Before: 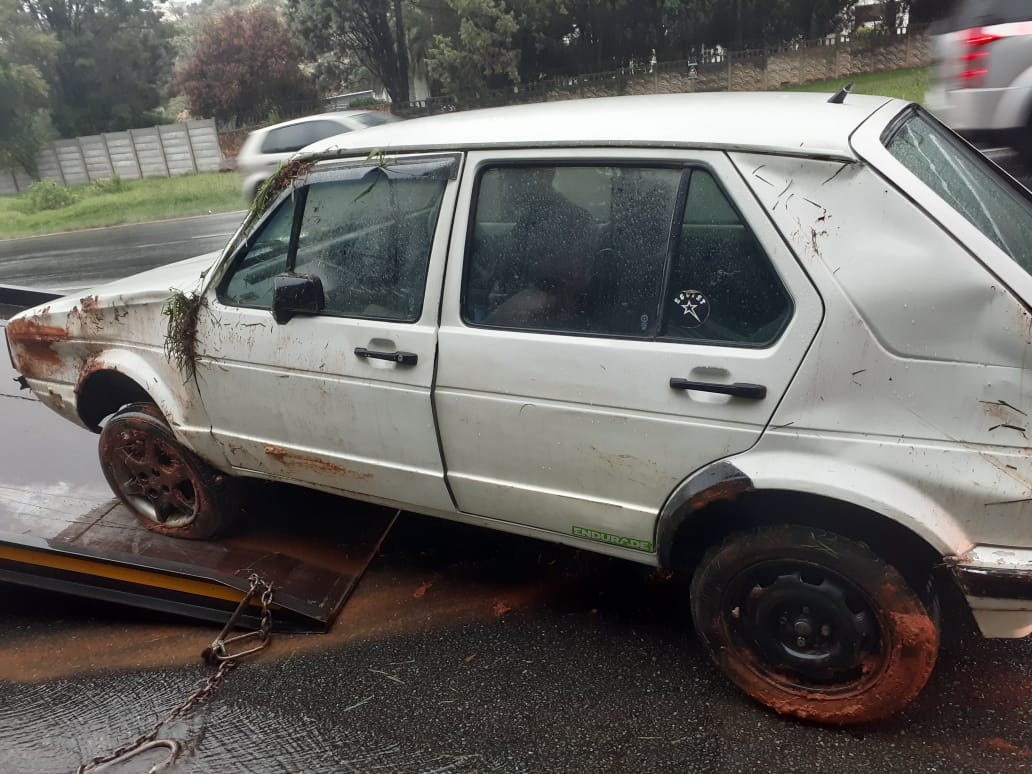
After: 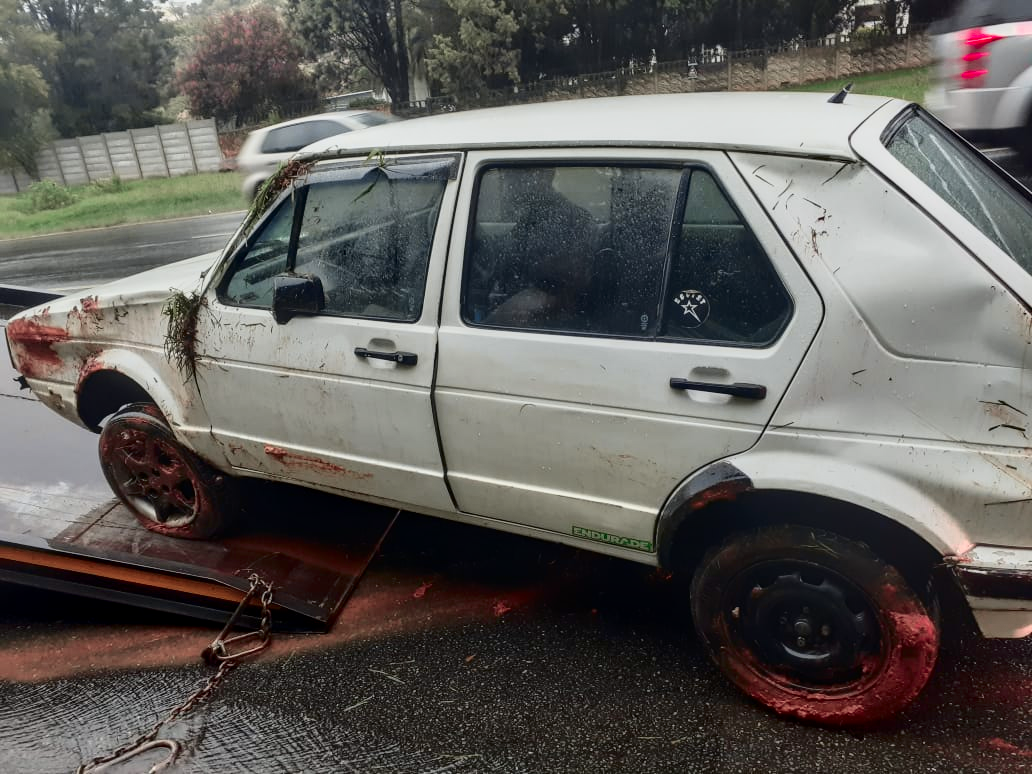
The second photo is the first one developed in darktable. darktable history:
tone curve: curves: ch0 [(0, 0.009) (0.105, 0.069) (0.195, 0.154) (0.289, 0.278) (0.384, 0.391) (0.513, 0.53) (0.66, 0.667) (0.895, 0.863) (1, 0.919)]; ch1 [(0, 0) (0.161, 0.092) (0.35, 0.33) (0.403, 0.395) (0.456, 0.469) (0.502, 0.499) (0.519, 0.514) (0.576, 0.587) (0.642, 0.645) (0.701, 0.742) (1, 0.942)]; ch2 [(0, 0) (0.371, 0.362) (0.437, 0.437) (0.501, 0.5) (0.53, 0.528) (0.569, 0.551) (0.619, 0.58) (0.883, 0.752) (1, 0.929)], color space Lab, independent channels, preserve colors none
local contrast: on, module defaults
contrast brightness saturation: brightness -0.02, saturation 0.35
color zones: curves: ch0 [(0, 0.465) (0.092, 0.596) (0.289, 0.464) (0.429, 0.453) (0.571, 0.464) (0.714, 0.455) (0.857, 0.462) (1, 0.465)]
